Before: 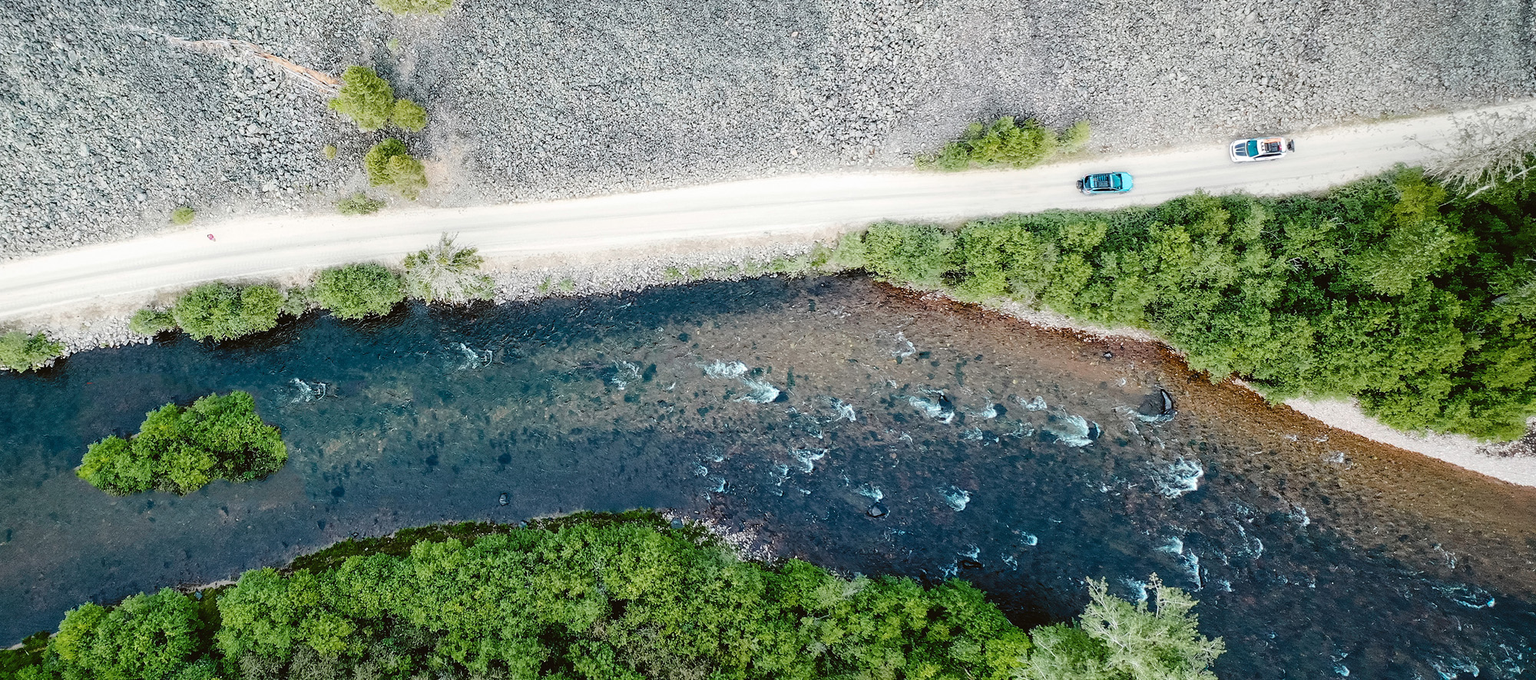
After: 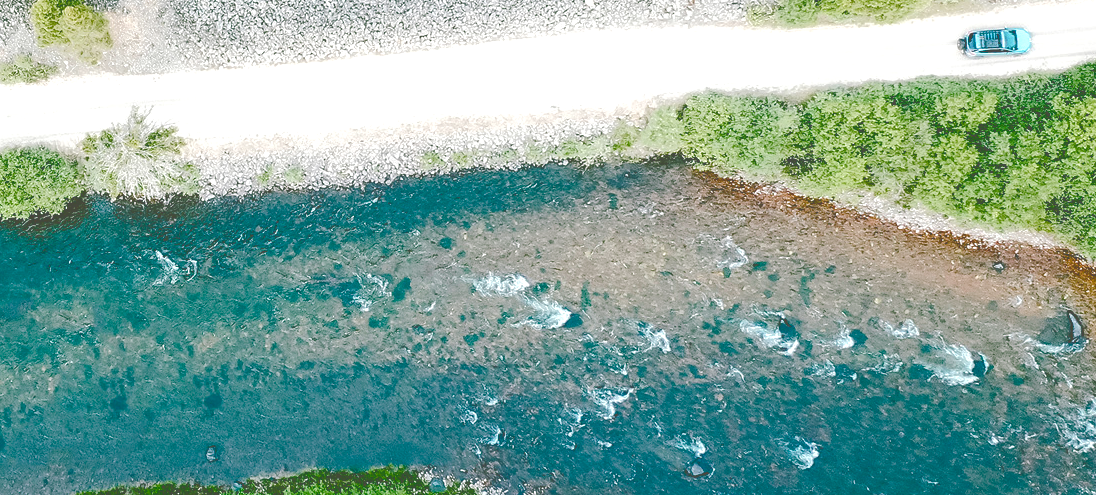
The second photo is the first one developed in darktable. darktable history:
exposure: black level correction 0, exposure 0.395 EV, compensate highlight preservation false
color balance rgb: shadows lift › chroma 11.378%, shadows lift › hue 130.95°, perceptual saturation grading › global saturation 20%, perceptual saturation grading › highlights -50.354%, perceptual saturation grading › shadows 30.433%
crop and rotate: left 22.219%, top 22.18%, right 22.932%, bottom 21.793%
tone curve: curves: ch0 [(0, 0) (0.003, 0.298) (0.011, 0.298) (0.025, 0.298) (0.044, 0.3) (0.069, 0.302) (0.1, 0.312) (0.136, 0.329) (0.177, 0.354) (0.224, 0.376) (0.277, 0.408) (0.335, 0.453) (0.399, 0.503) (0.468, 0.562) (0.543, 0.623) (0.623, 0.686) (0.709, 0.754) (0.801, 0.825) (0.898, 0.873) (1, 1)], color space Lab, independent channels, preserve colors none
